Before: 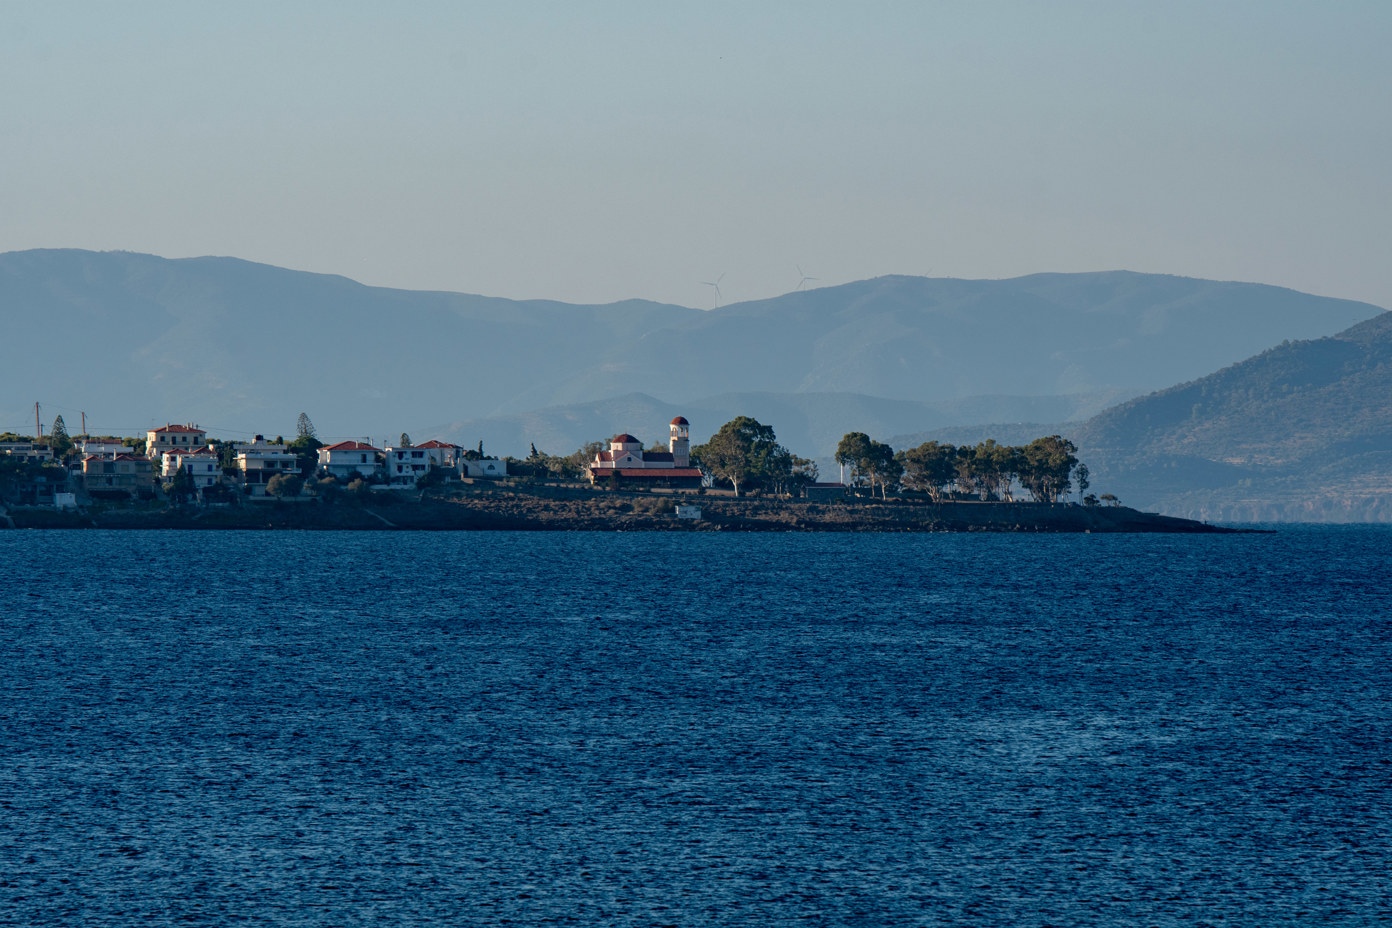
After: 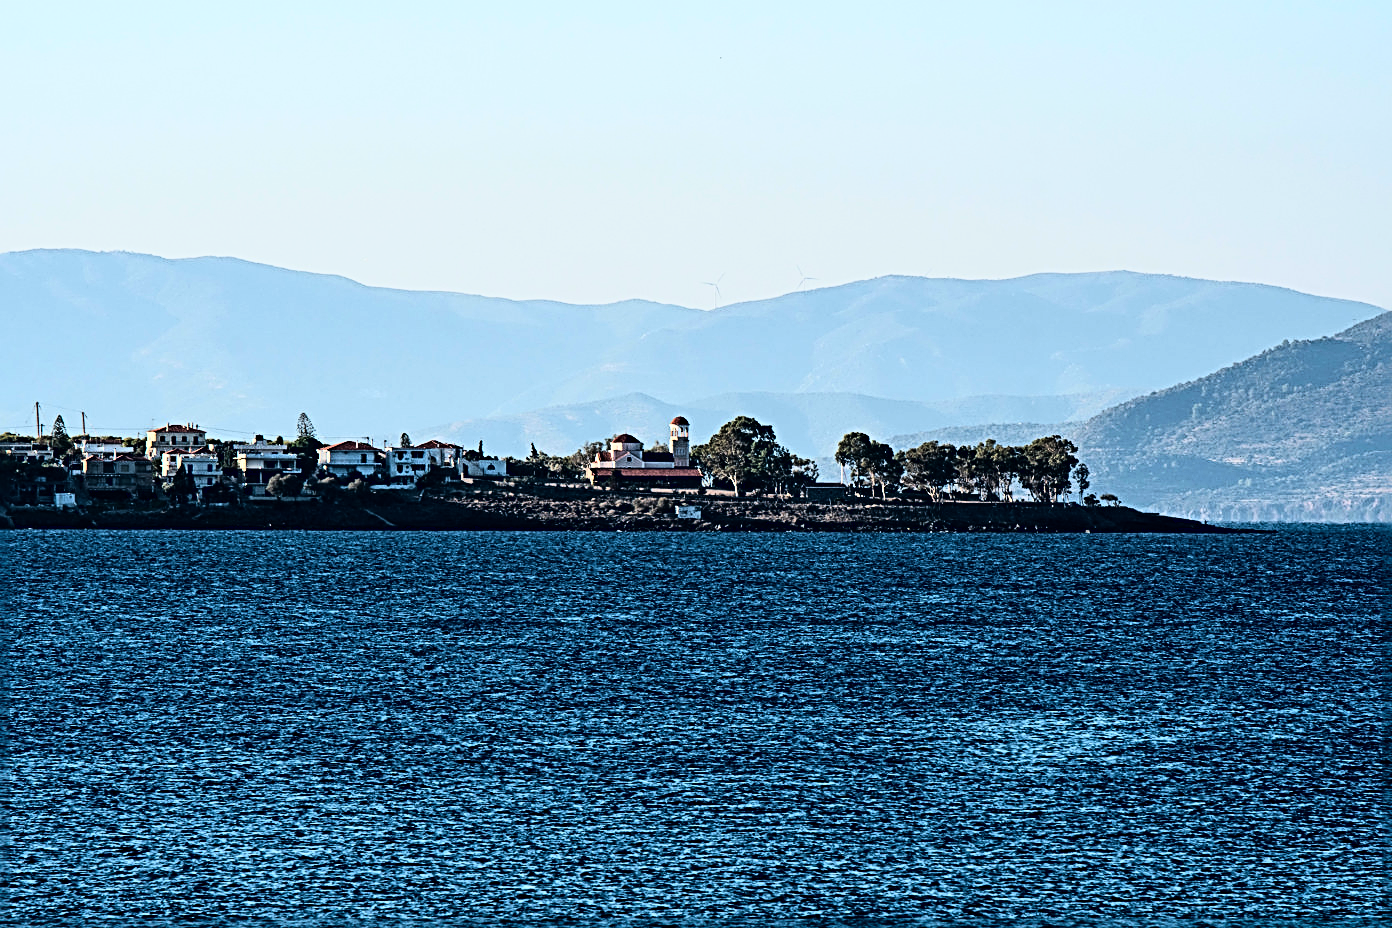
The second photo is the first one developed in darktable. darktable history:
sharpen: radius 3.69, amount 0.928
rgb curve: curves: ch0 [(0, 0) (0.21, 0.15) (0.24, 0.21) (0.5, 0.75) (0.75, 0.96) (0.89, 0.99) (1, 1)]; ch1 [(0, 0.02) (0.21, 0.13) (0.25, 0.2) (0.5, 0.67) (0.75, 0.9) (0.89, 0.97) (1, 1)]; ch2 [(0, 0.02) (0.21, 0.13) (0.25, 0.2) (0.5, 0.67) (0.75, 0.9) (0.89, 0.97) (1, 1)], compensate middle gray true
